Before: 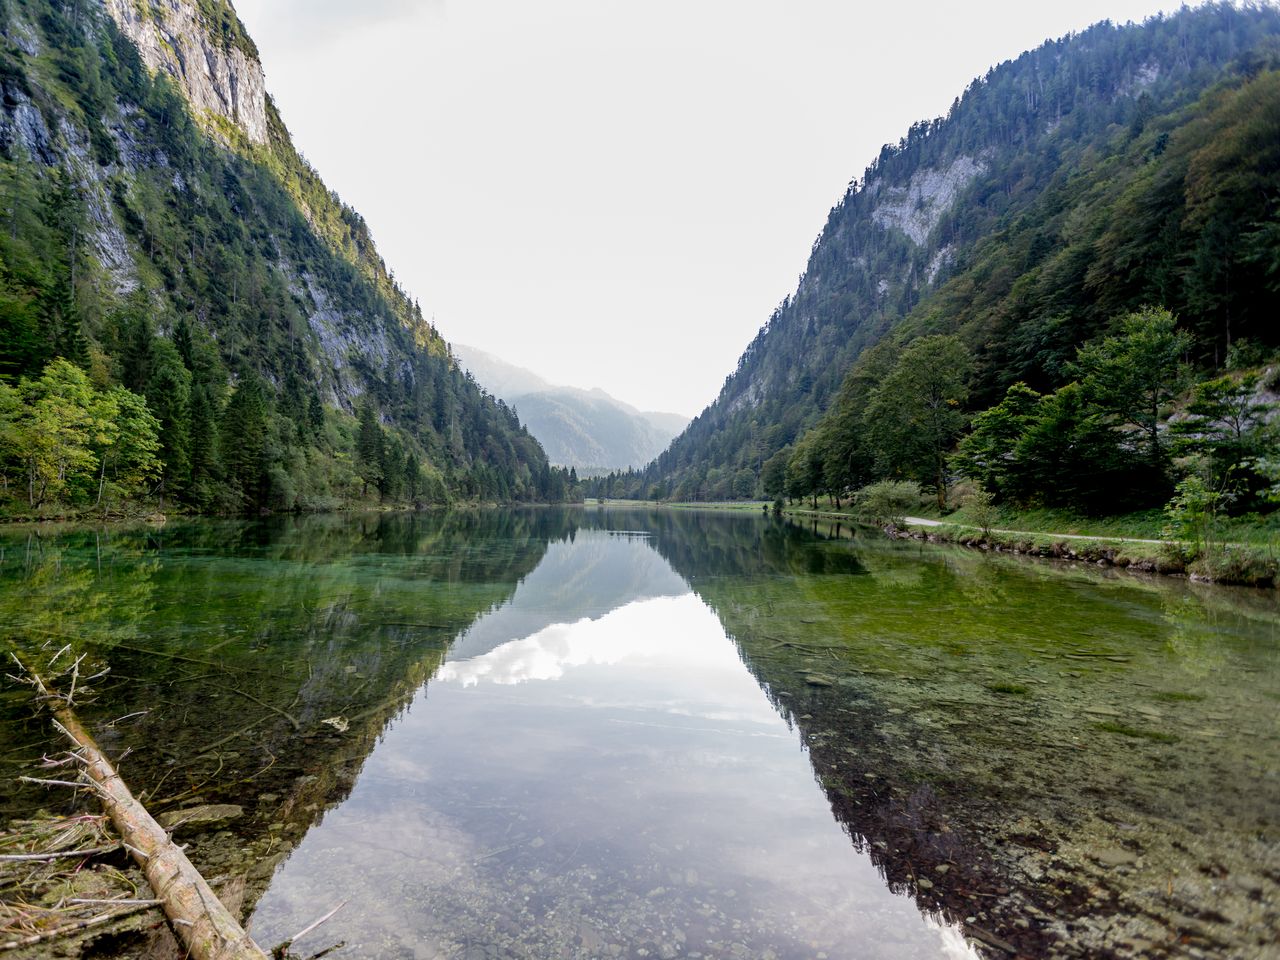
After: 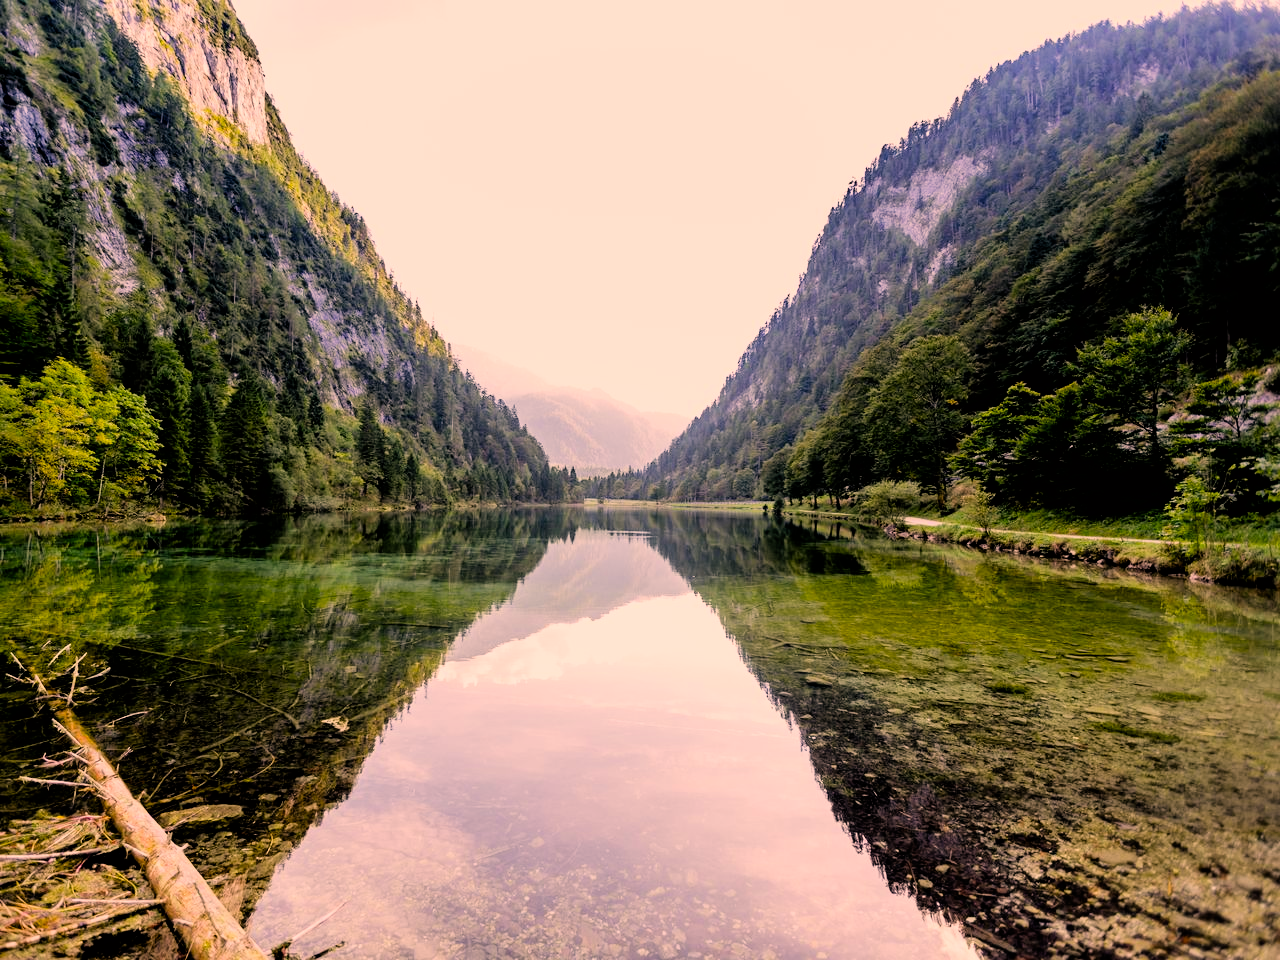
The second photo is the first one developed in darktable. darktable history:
color balance rgb: perceptual saturation grading › global saturation 19.19%, perceptual brilliance grading › global brilliance 17.645%
color correction: highlights a* 20.92, highlights b* 19.47
filmic rgb: black relative exposure -5.14 EV, white relative exposure 3.99 EV, hardness 2.9, contrast 1.2
